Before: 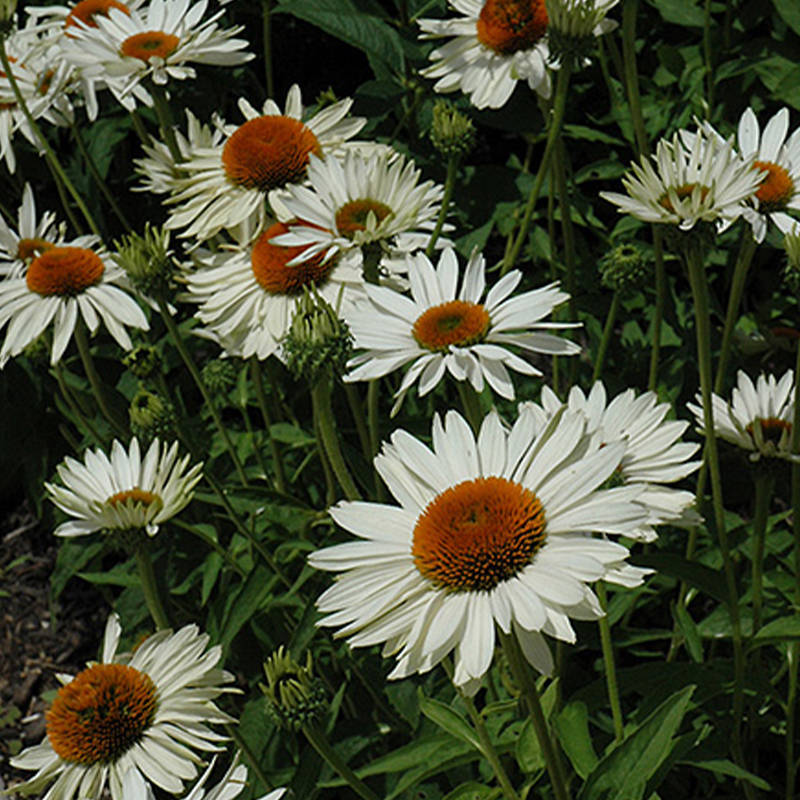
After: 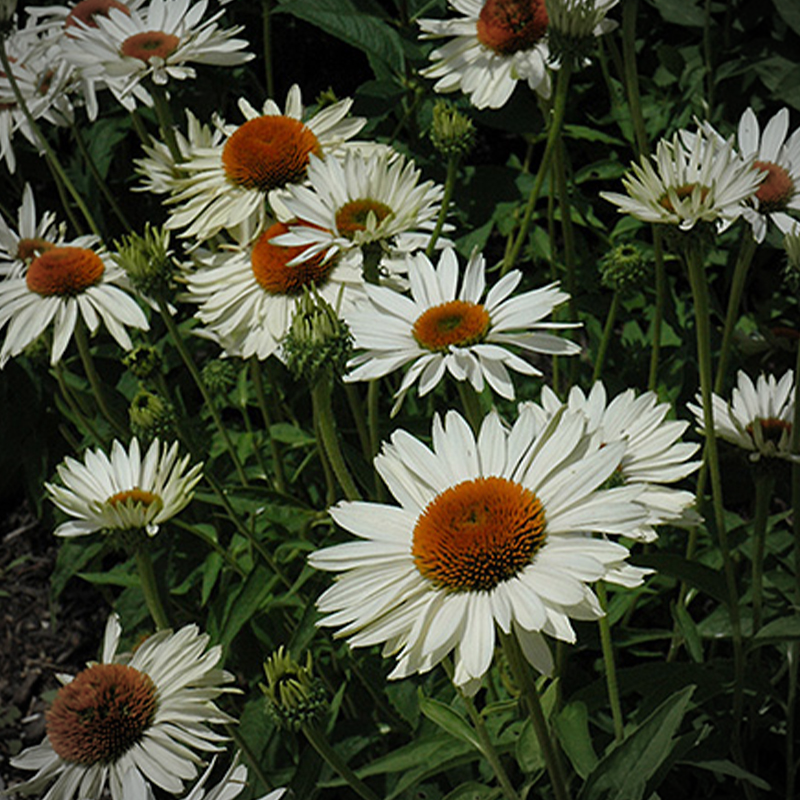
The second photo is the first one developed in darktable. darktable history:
vignetting: center (-0.032, -0.046)
